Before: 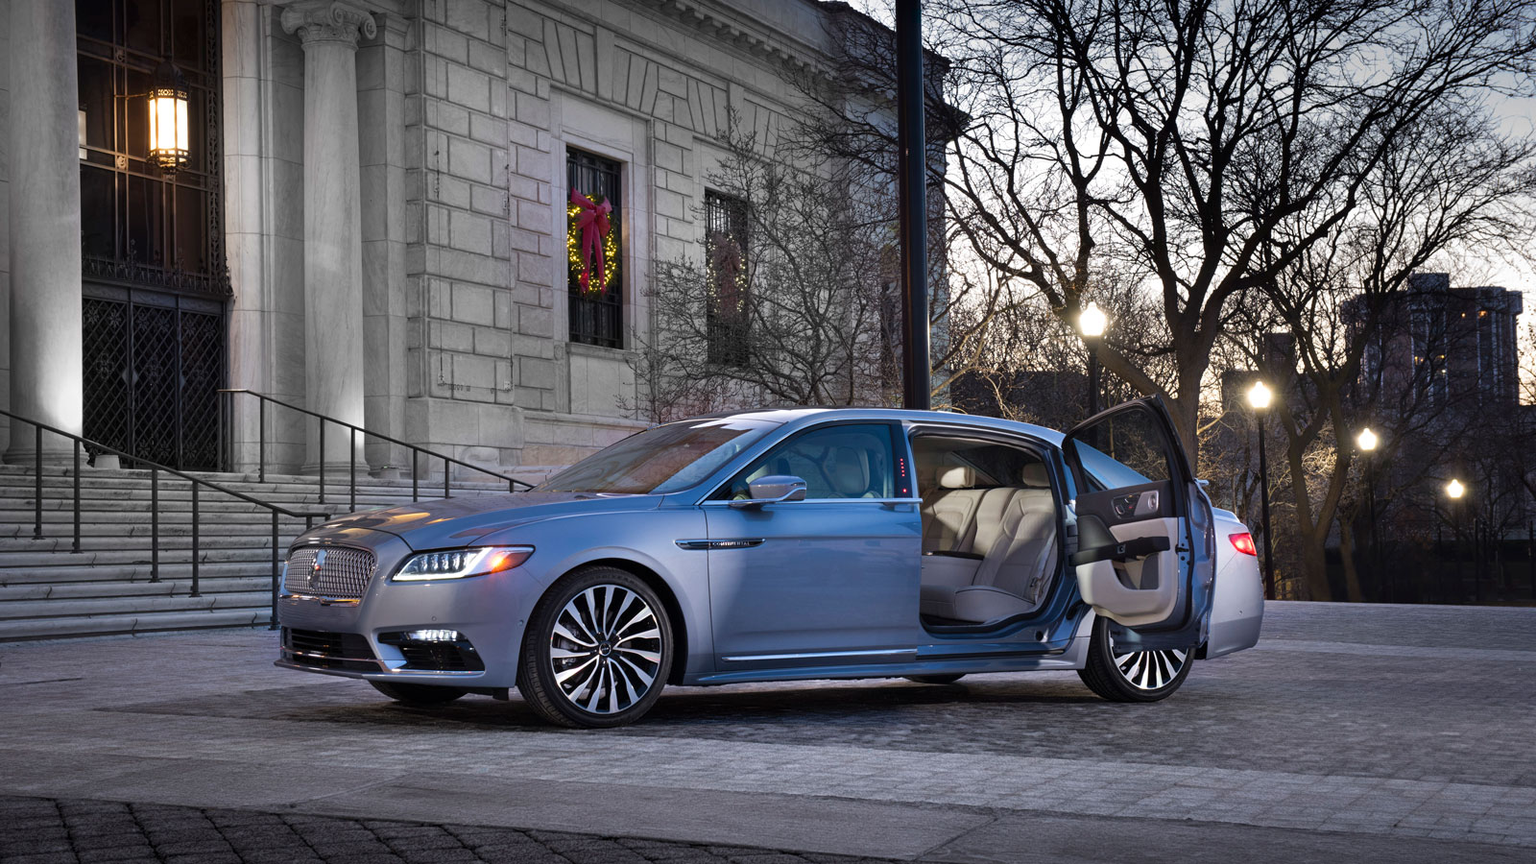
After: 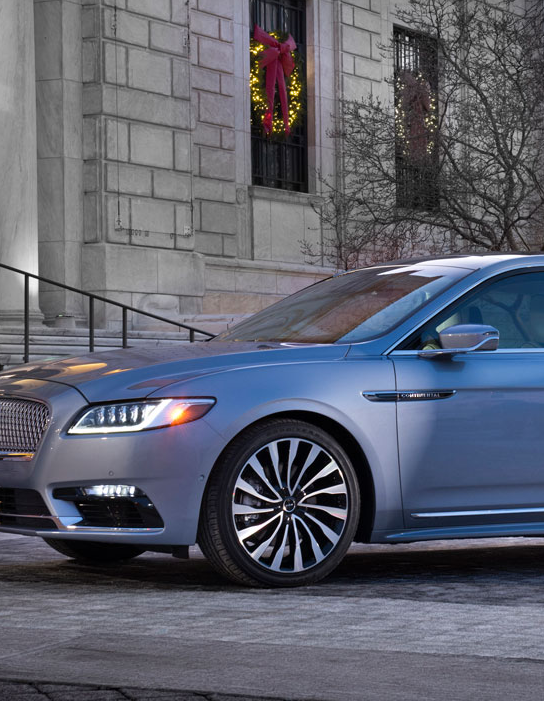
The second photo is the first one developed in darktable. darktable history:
crop and rotate: left 21.352%, top 19.067%, right 44.647%, bottom 3.007%
